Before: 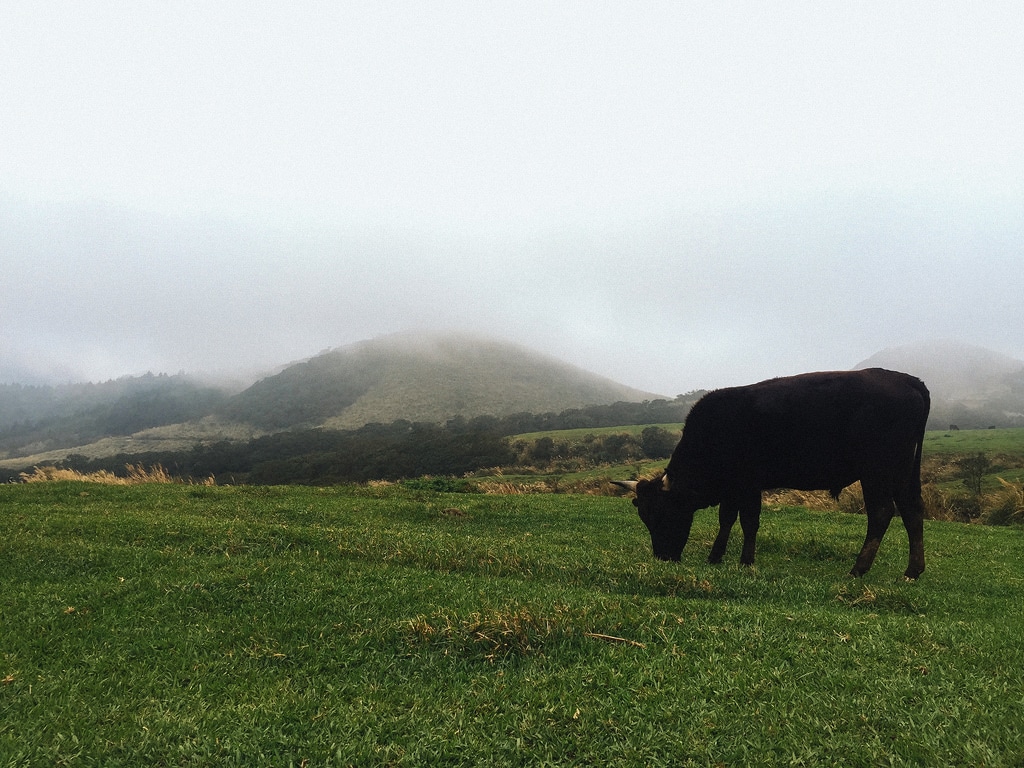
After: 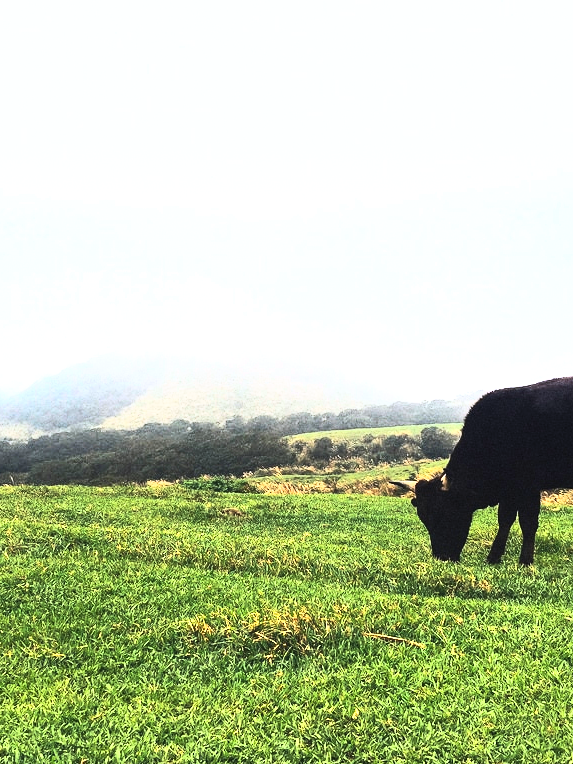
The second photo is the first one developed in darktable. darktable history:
graduated density: hue 238.83°, saturation 50%
exposure: exposure 1.137 EV, compensate highlight preservation false
base curve: curves: ch0 [(0, 0) (0.557, 0.834) (1, 1)]
tone equalizer: -8 EV -1.08 EV, -7 EV -1.01 EV, -6 EV -0.867 EV, -5 EV -0.578 EV, -3 EV 0.578 EV, -2 EV 0.867 EV, -1 EV 1.01 EV, +0 EV 1.08 EV, edges refinement/feathering 500, mask exposure compensation -1.57 EV, preserve details no
crop: left 21.674%, right 22.086%
contrast brightness saturation: contrast 0.2, brightness 0.16, saturation 0.22
